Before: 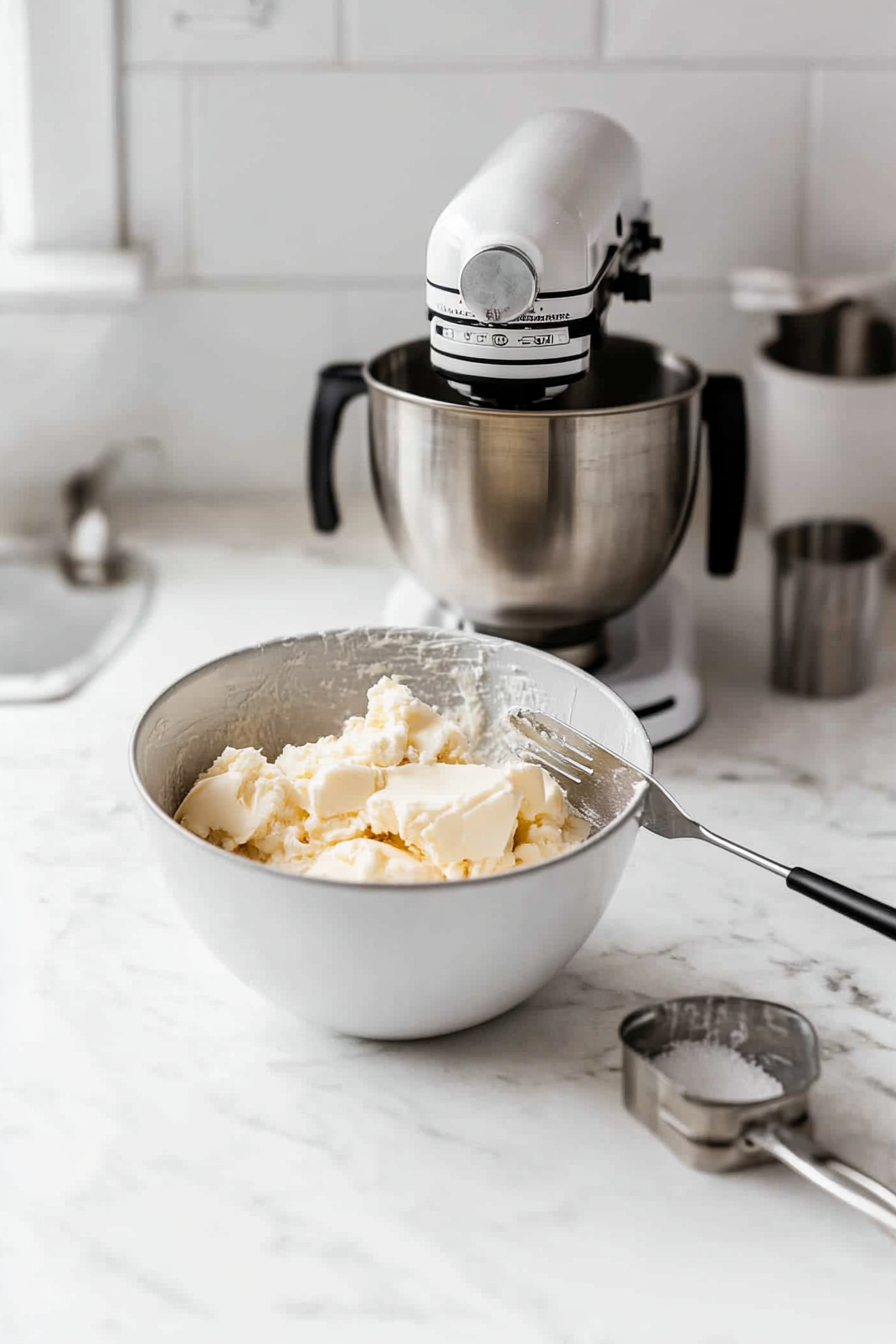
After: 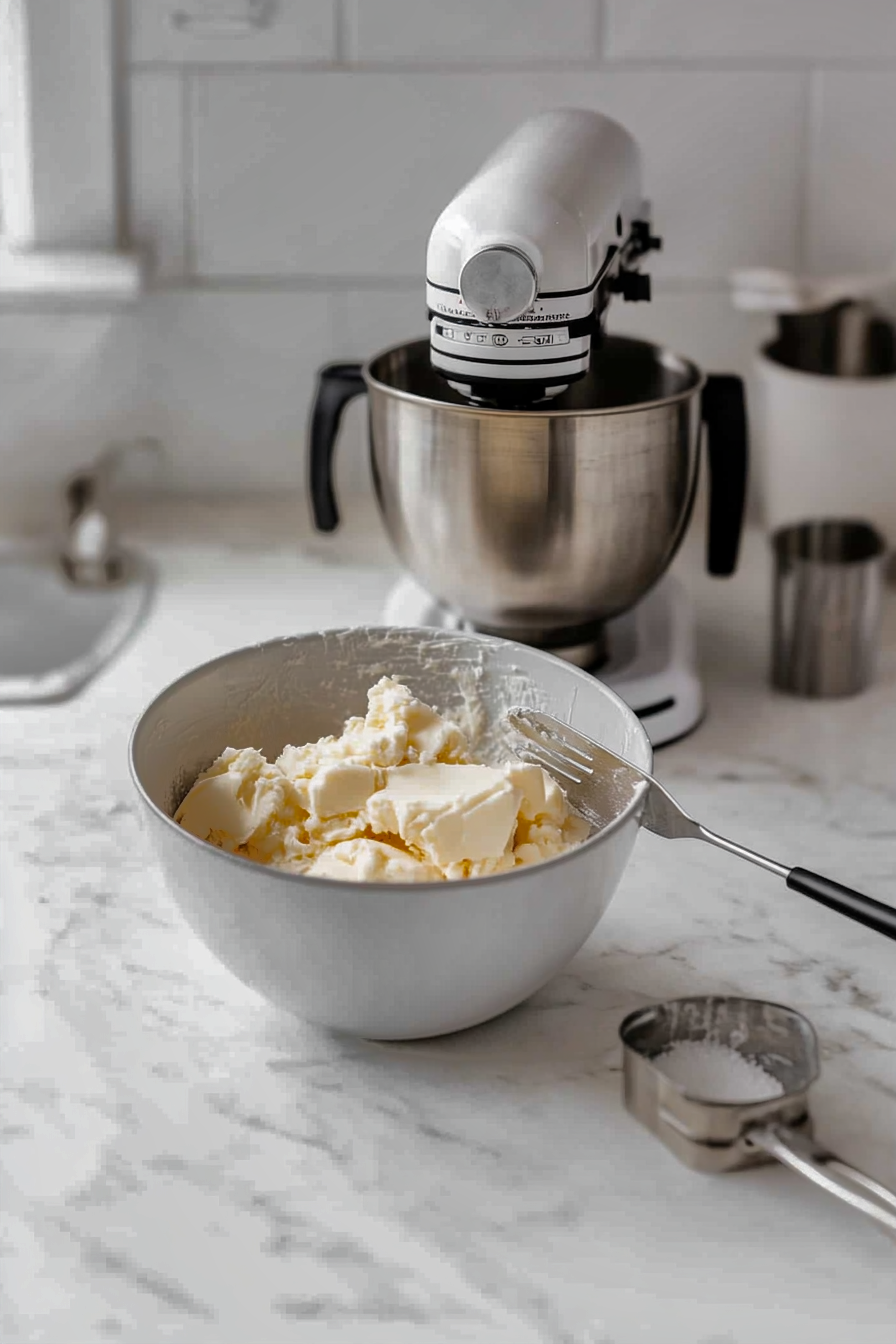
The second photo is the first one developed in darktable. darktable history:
shadows and highlights: shadows -18.25, highlights -73.23
